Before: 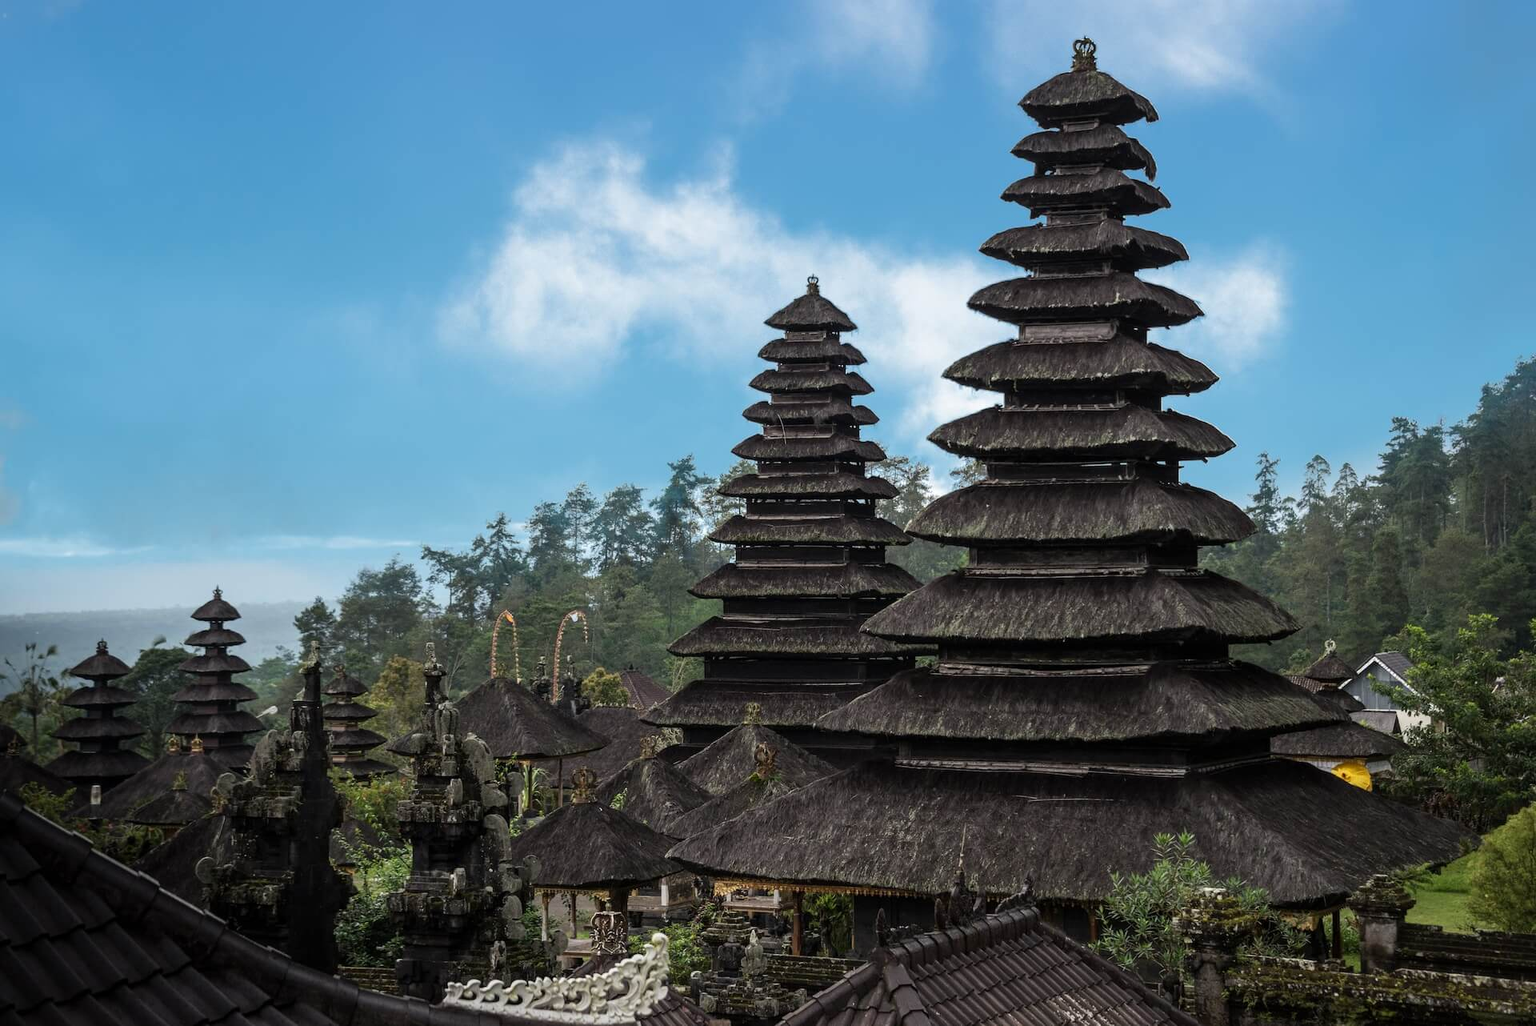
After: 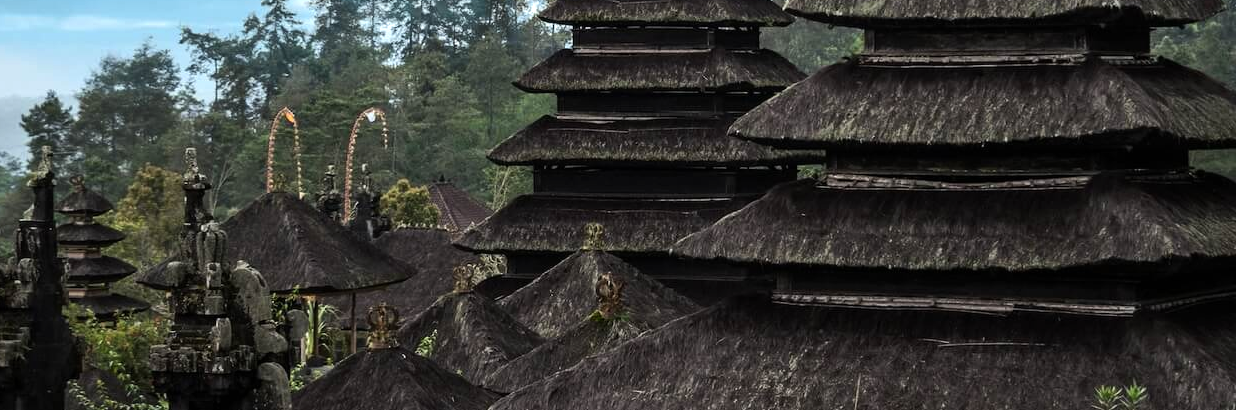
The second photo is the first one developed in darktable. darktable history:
crop: left 18.091%, top 51.13%, right 17.525%, bottom 16.85%
tone equalizer: -8 EV -0.417 EV, -7 EV -0.389 EV, -6 EV -0.333 EV, -5 EV -0.222 EV, -3 EV 0.222 EV, -2 EV 0.333 EV, -1 EV 0.389 EV, +0 EV 0.417 EV, edges refinement/feathering 500, mask exposure compensation -1.57 EV, preserve details no
